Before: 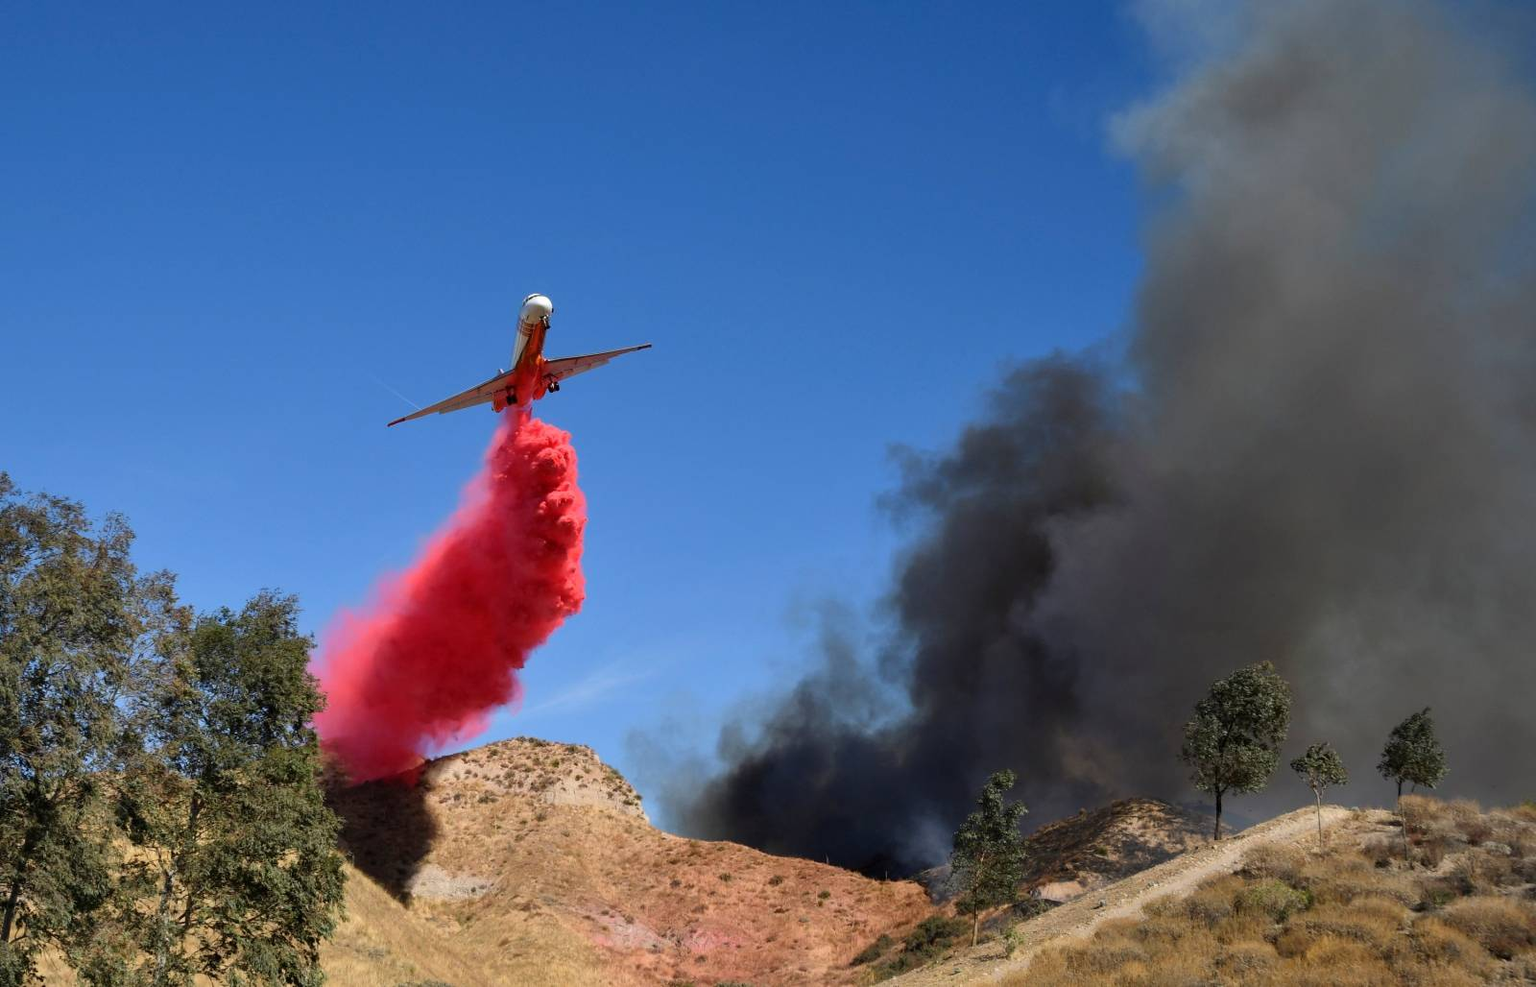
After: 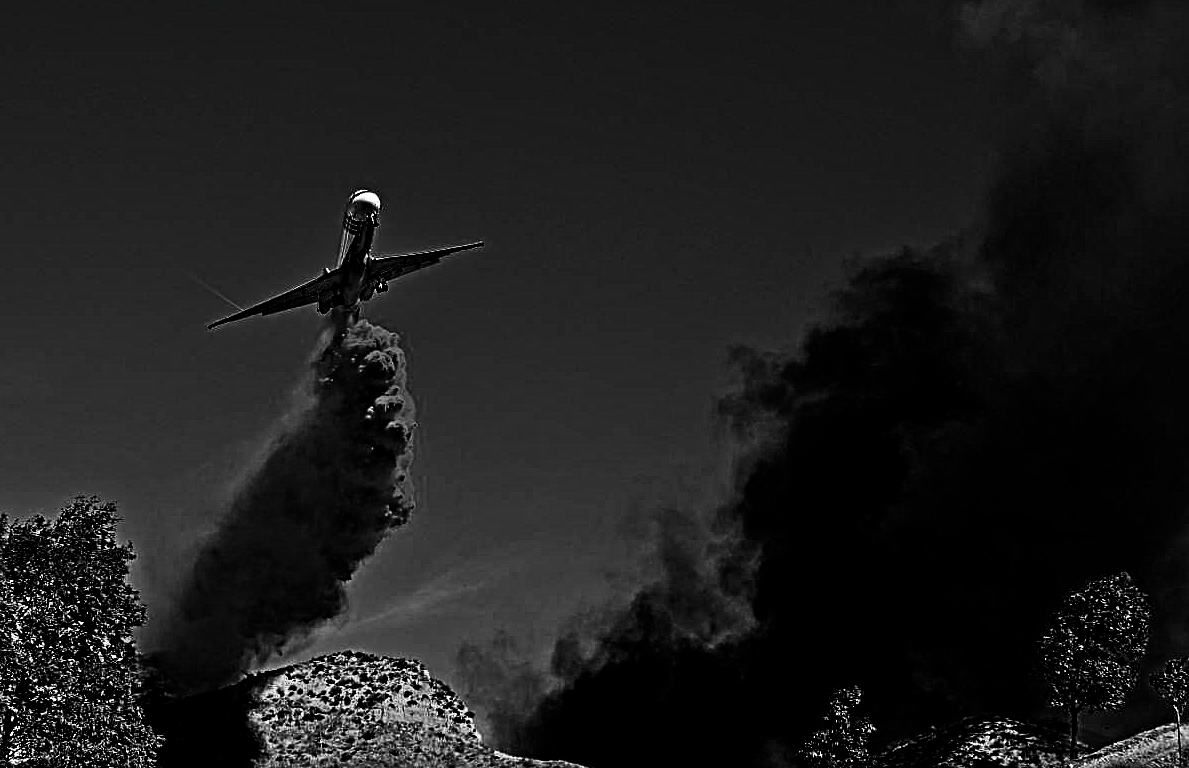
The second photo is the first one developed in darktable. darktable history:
contrast brightness saturation: contrast 0.02, brightness -0.991, saturation -0.995
crop and rotate: left 12.235%, top 11.364%, right 13.449%, bottom 13.899%
filmic rgb: black relative exposure -5.05 EV, white relative exposure 3.55 EV, hardness 3.18, contrast 1.298, highlights saturation mix -49.52%, color science v6 (2022)
sharpen: radius 2.527, amount 0.322
contrast equalizer: octaves 7, y [[0.406, 0.494, 0.589, 0.753, 0.877, 0.999], [0.5 ×6], [0.5 ×6], [0 ×6], [0 ×6]]
